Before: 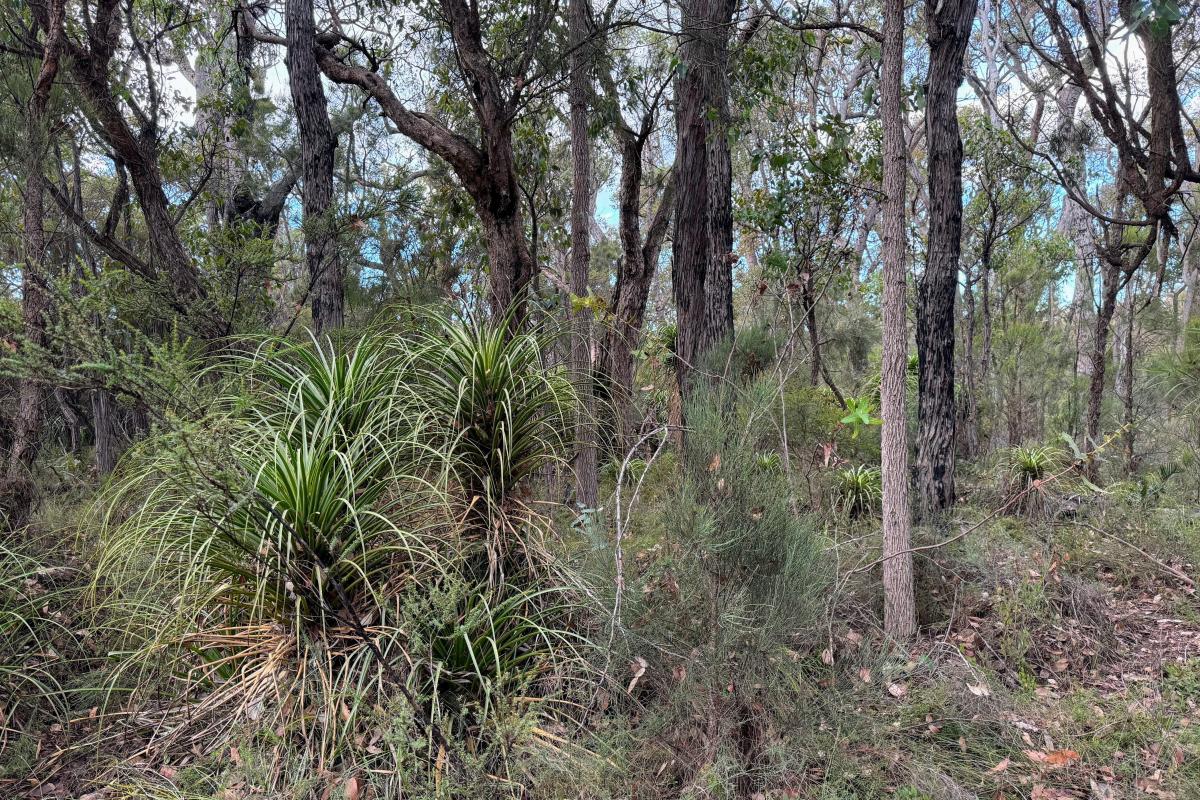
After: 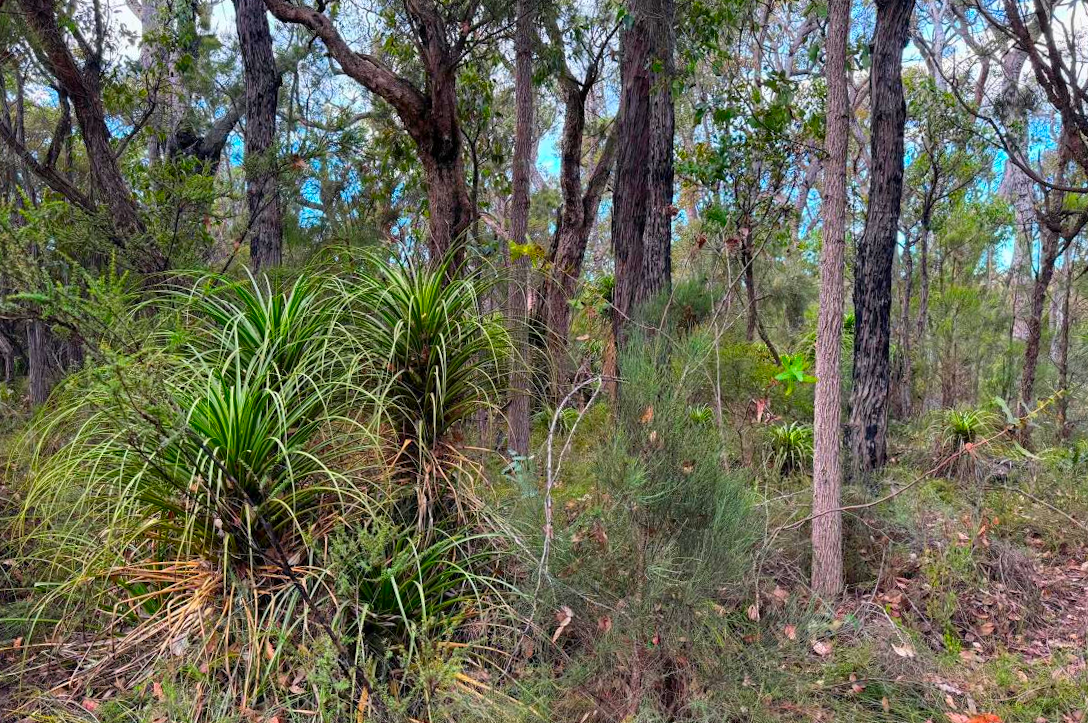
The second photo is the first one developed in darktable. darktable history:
crop and rotate: angle -2°, left 3.122%, top 4.341%, right 1.488%, bottom 0.579%
color correction: highlights b* 0.02, saturation 1.85
